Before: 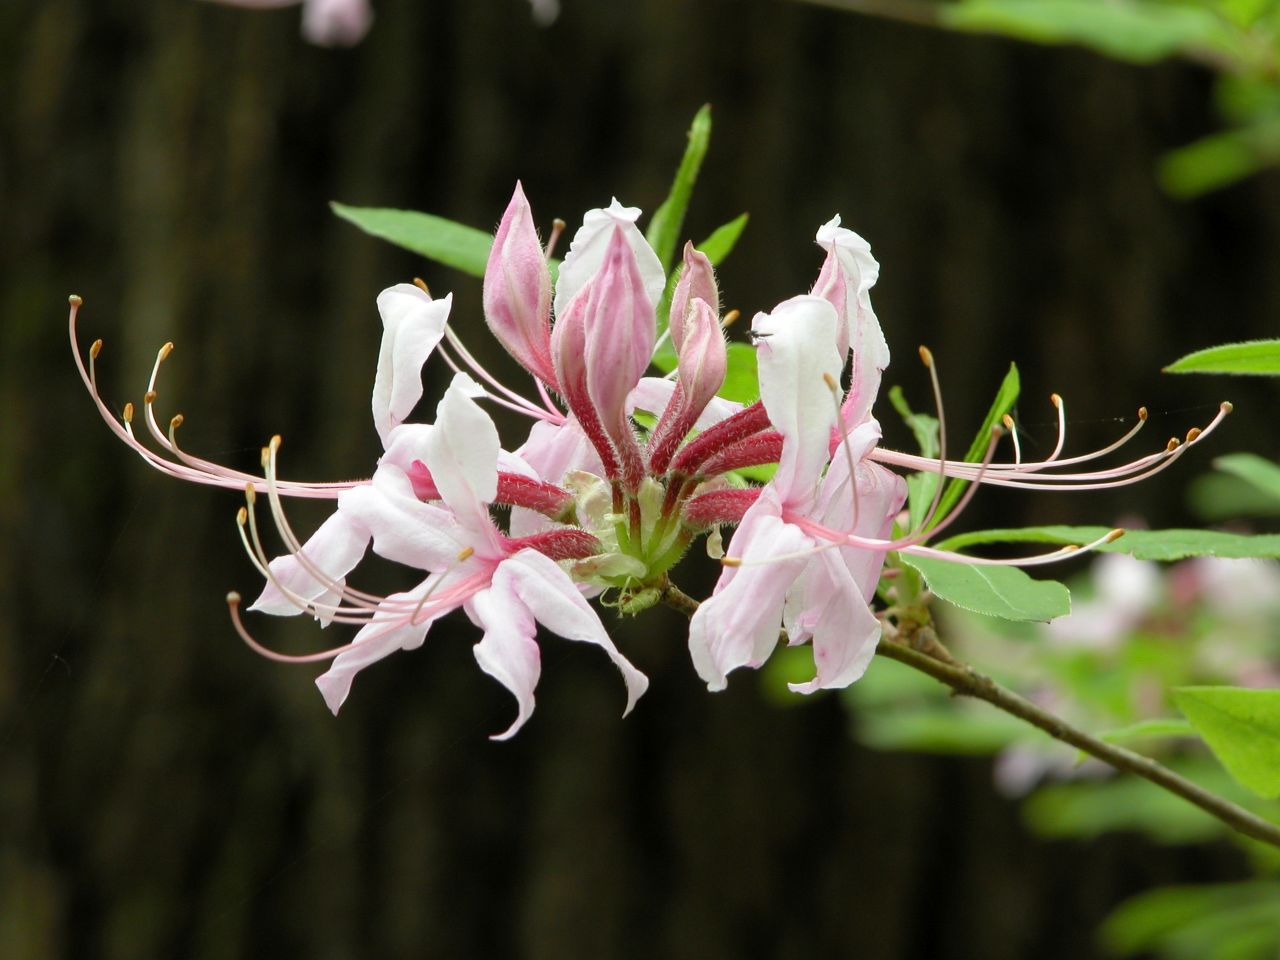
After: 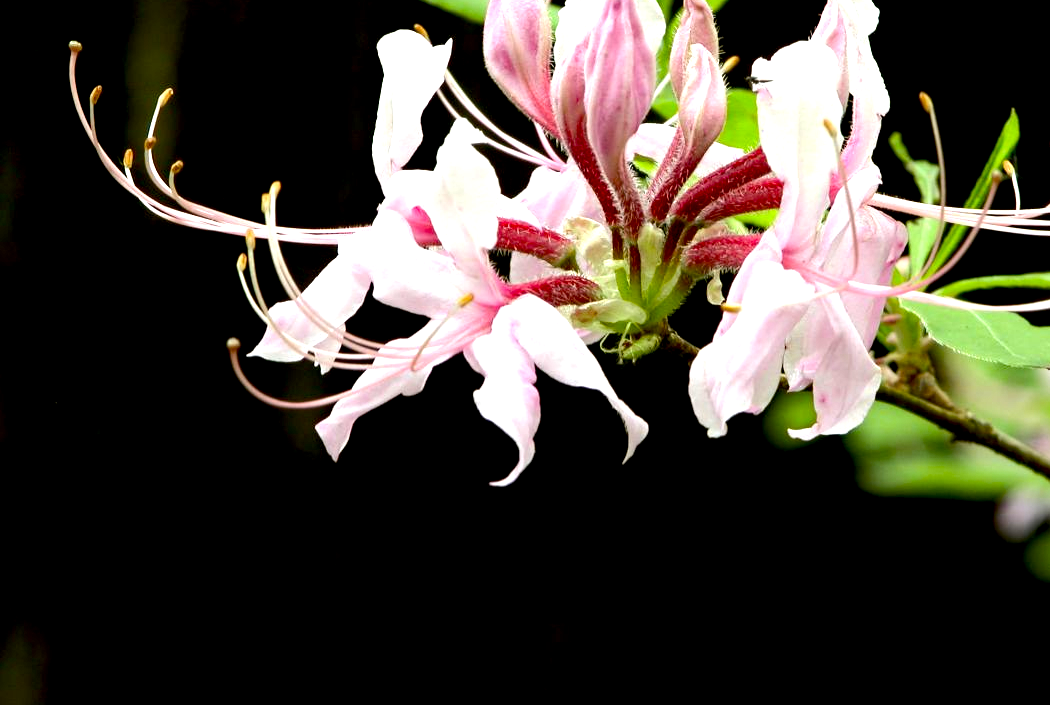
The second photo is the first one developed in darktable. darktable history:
exposure: black level correction 0.025, exposure 0.182 EV, compensate highlight preservation false
tone equalizer: -8 EV -0.75 EV, -7 EV -0.7 EV, -6 EV -0.6 EV, -5 EV -0.4 EV, -3 EV 0.4 EV, -2 EV 0.6 EV, -1 EV 0.7 EV, +0 EV 0.75 EV, edges refinement/feathering 500, mask exposure compensation -1.57 EV, preserve details no
crop: top 26.531%, right 17.959%
haze removal: compatibility mode true, adaptive false
